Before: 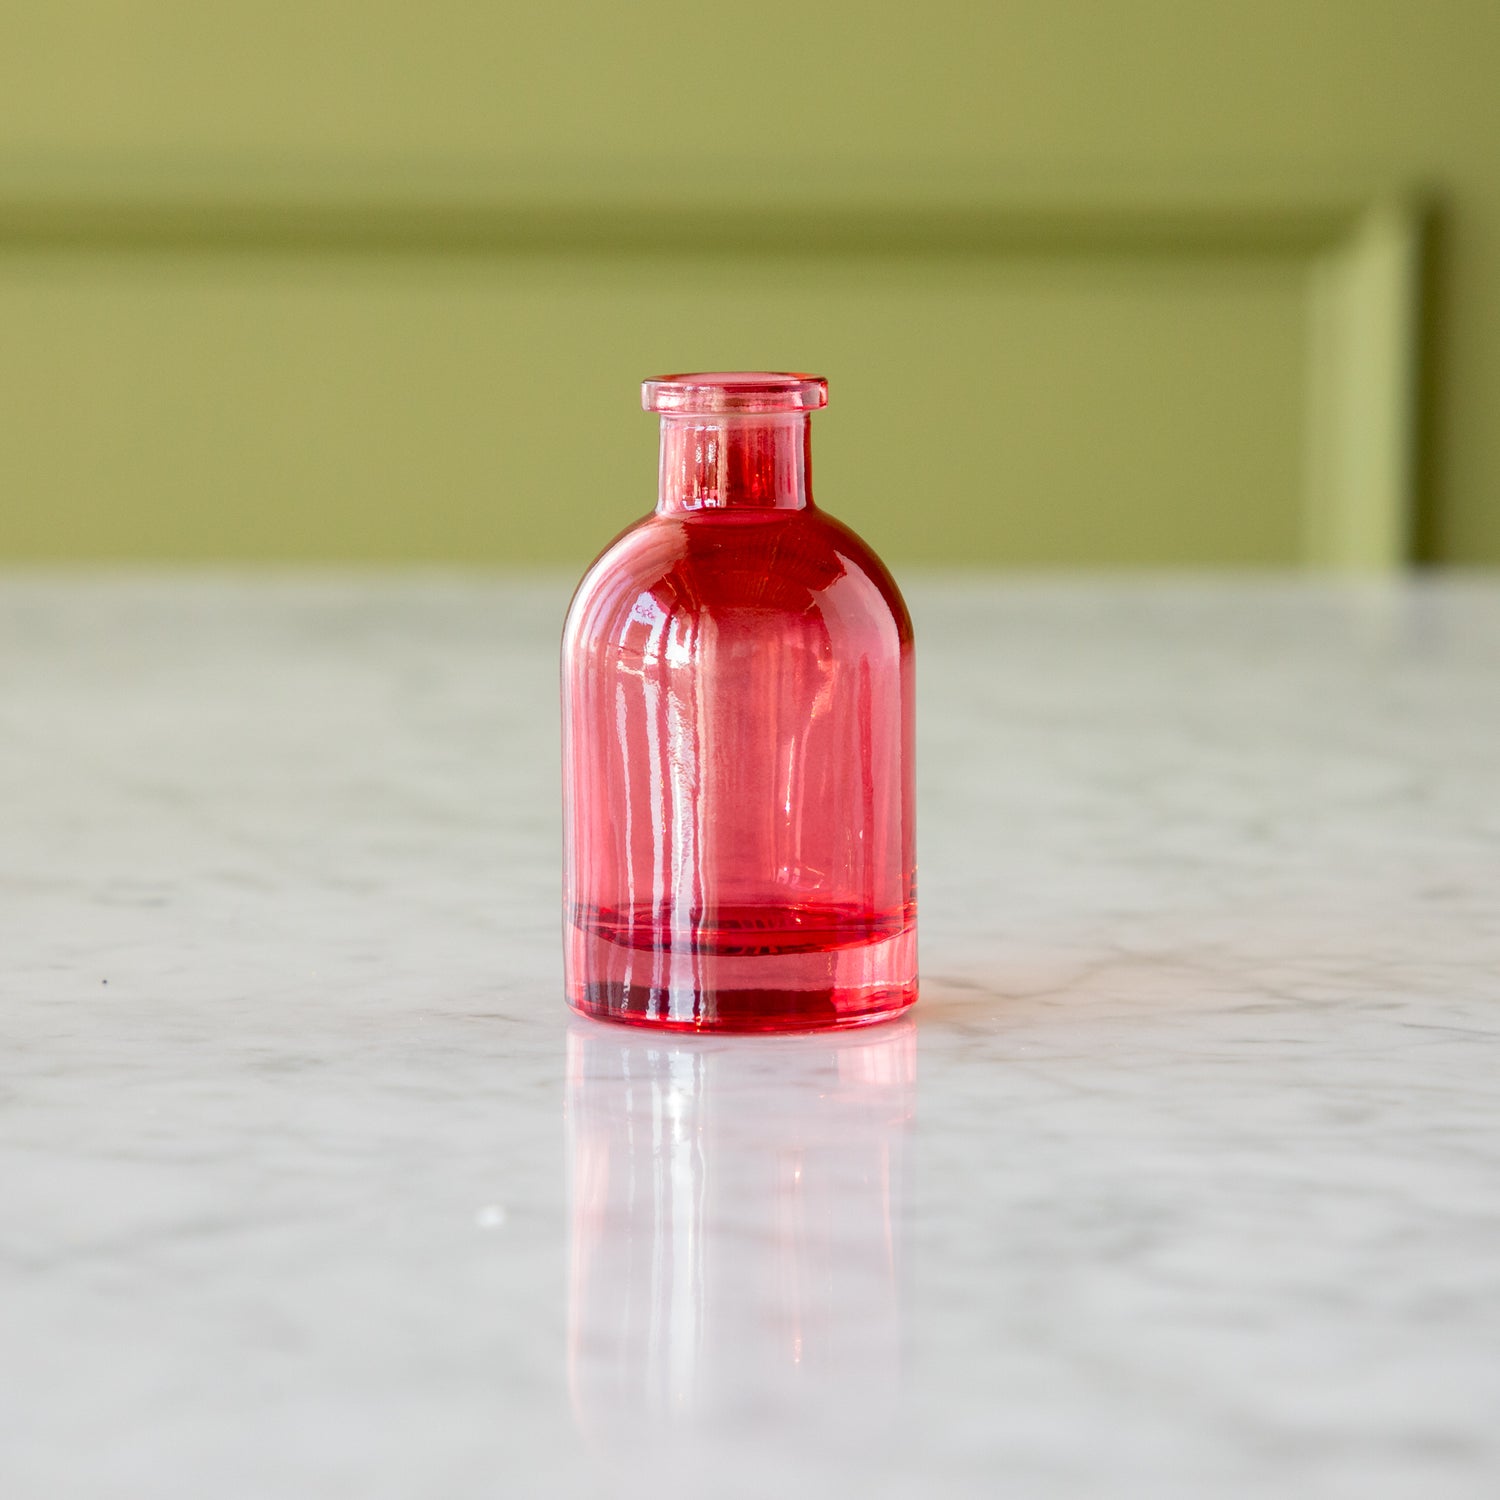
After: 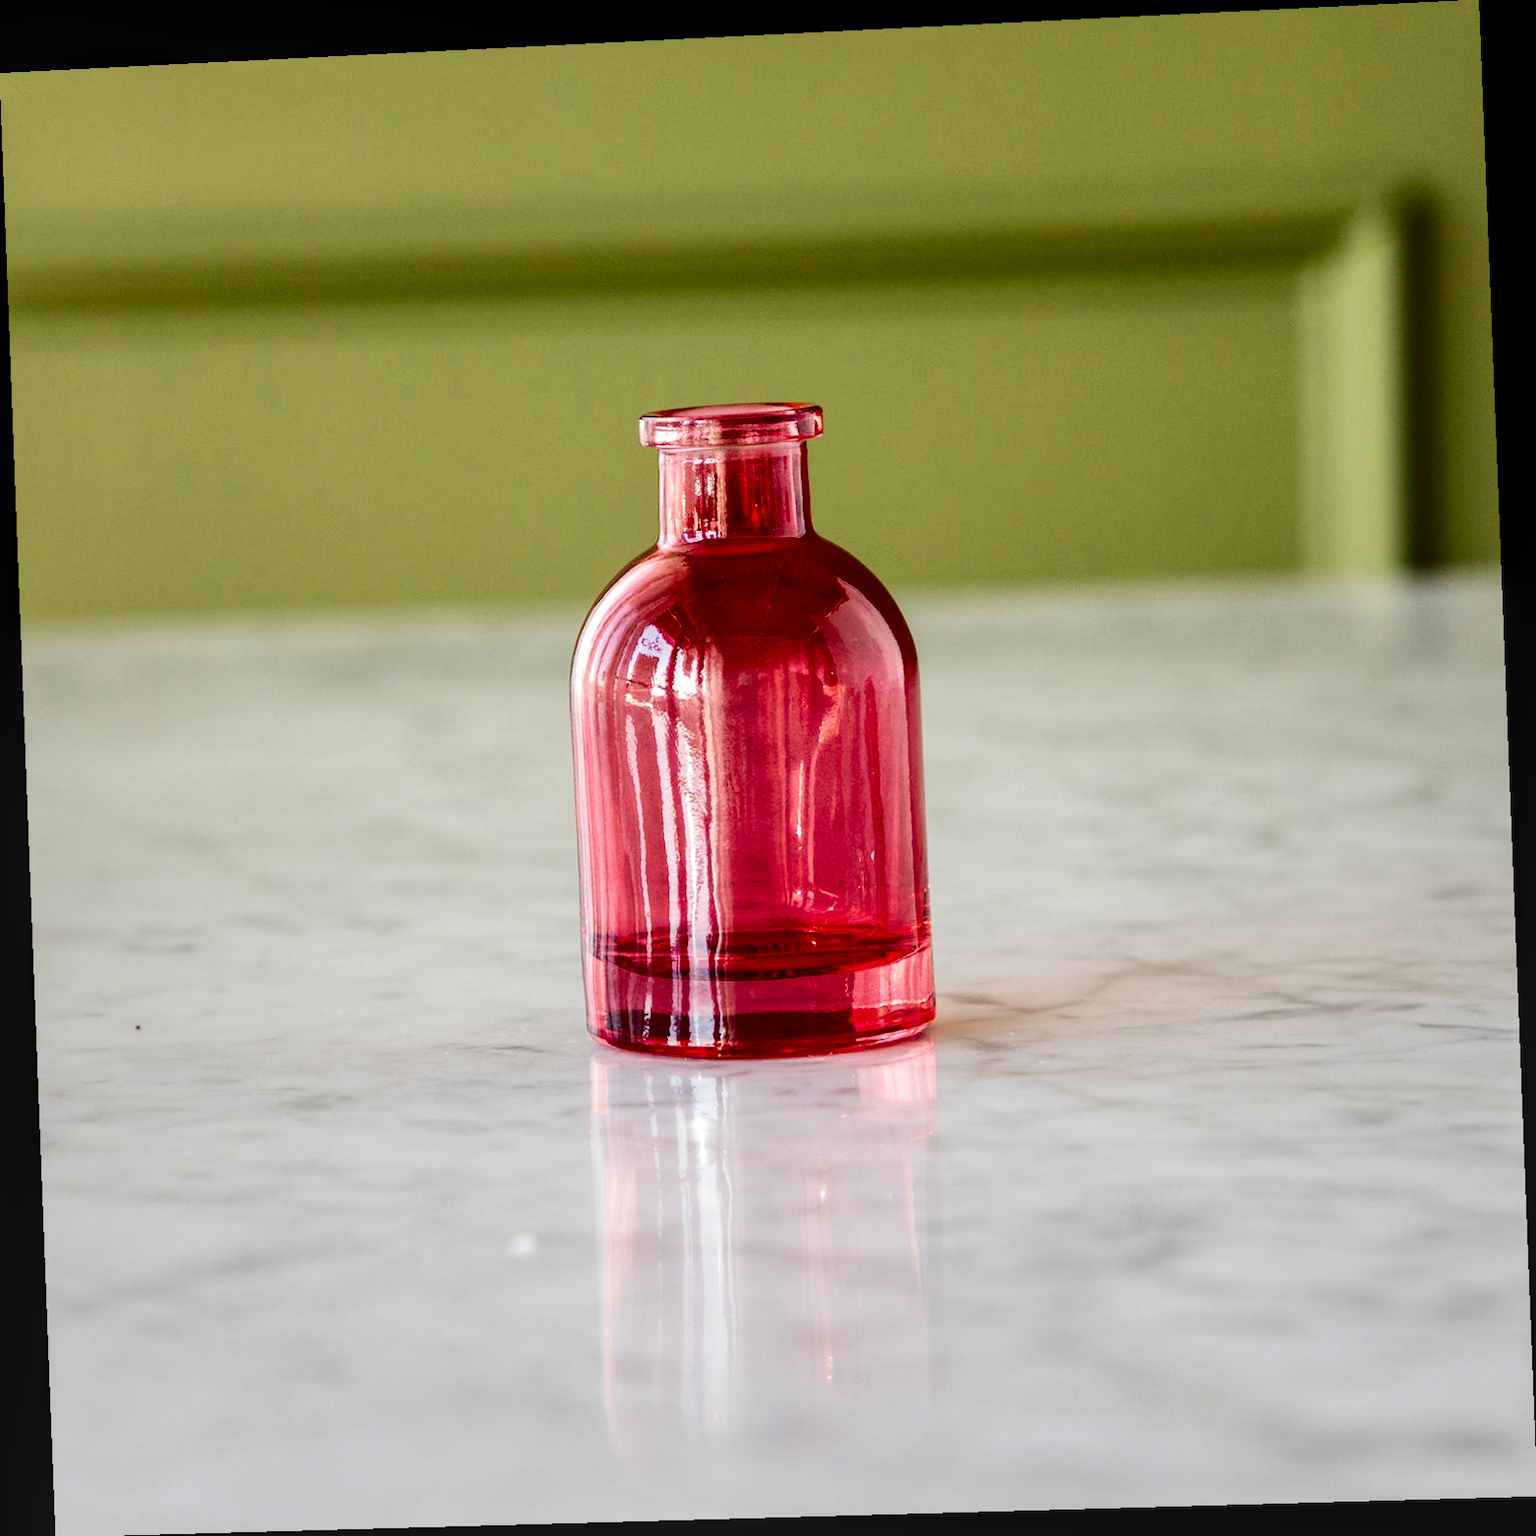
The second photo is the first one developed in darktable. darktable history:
contrast brightness saturation: contrast 0.24, brightness -0.24, saturation 0.14
local contrast: detail 130%
rotate and perspective: rotation -2.22°, lens shift (horizontal) -0.022, automatic cropping off
